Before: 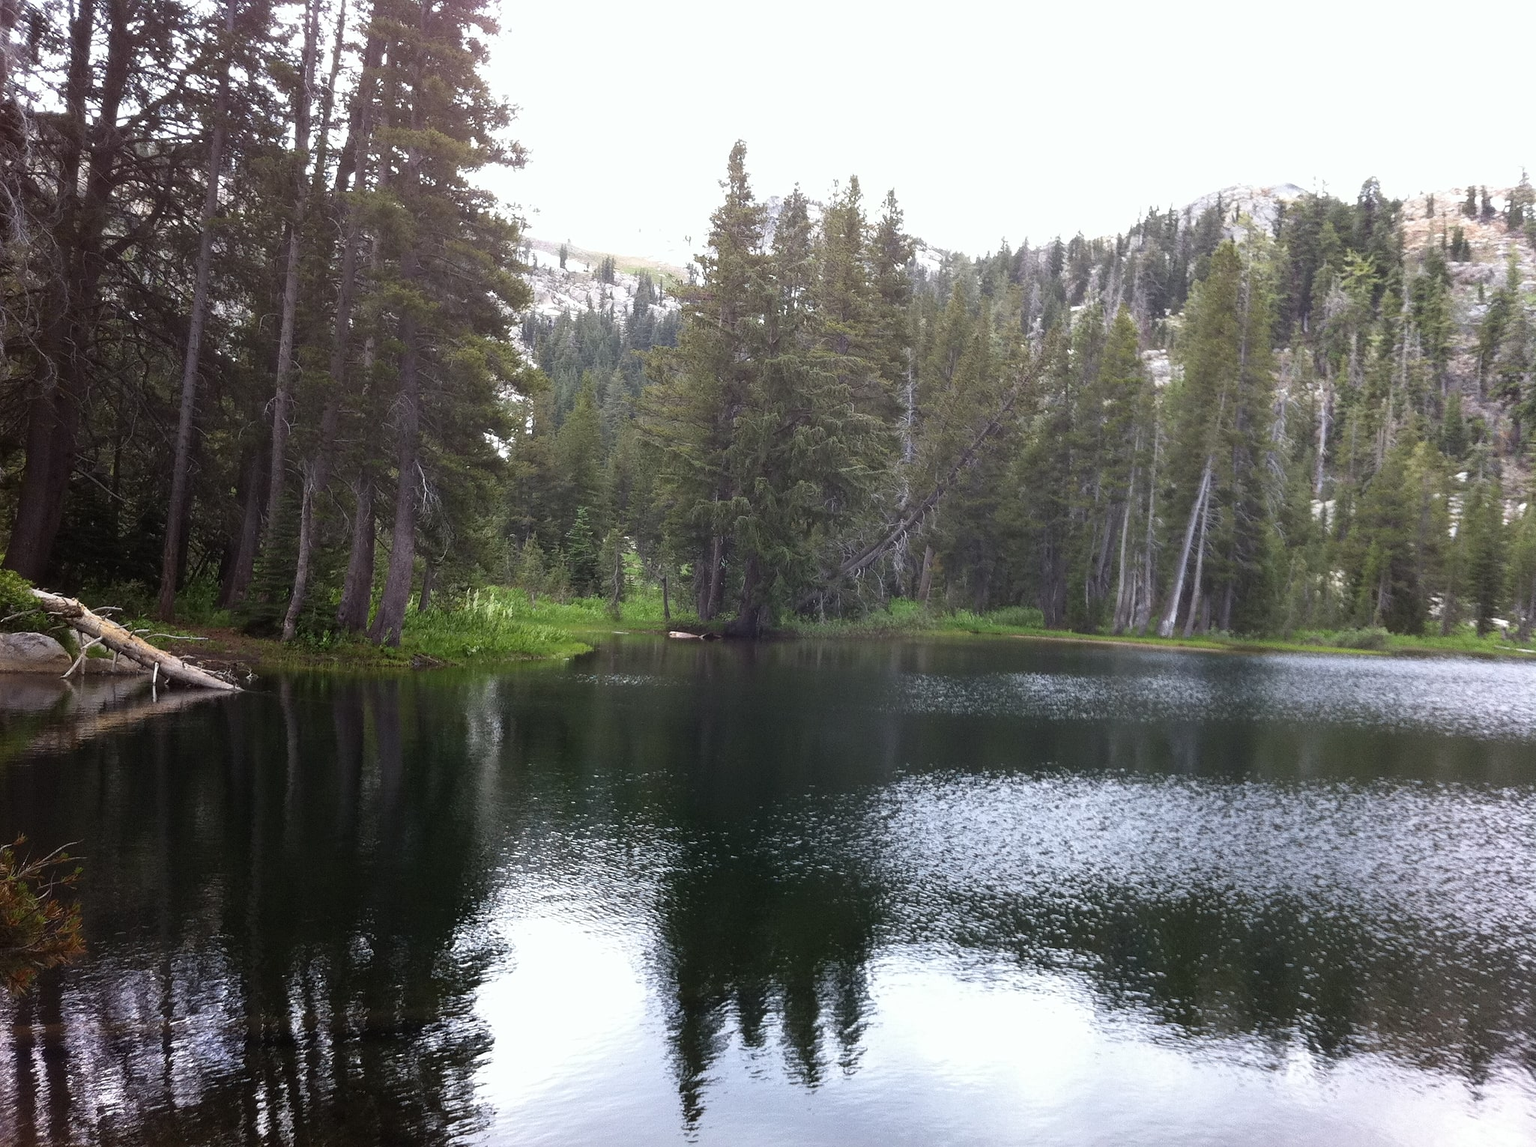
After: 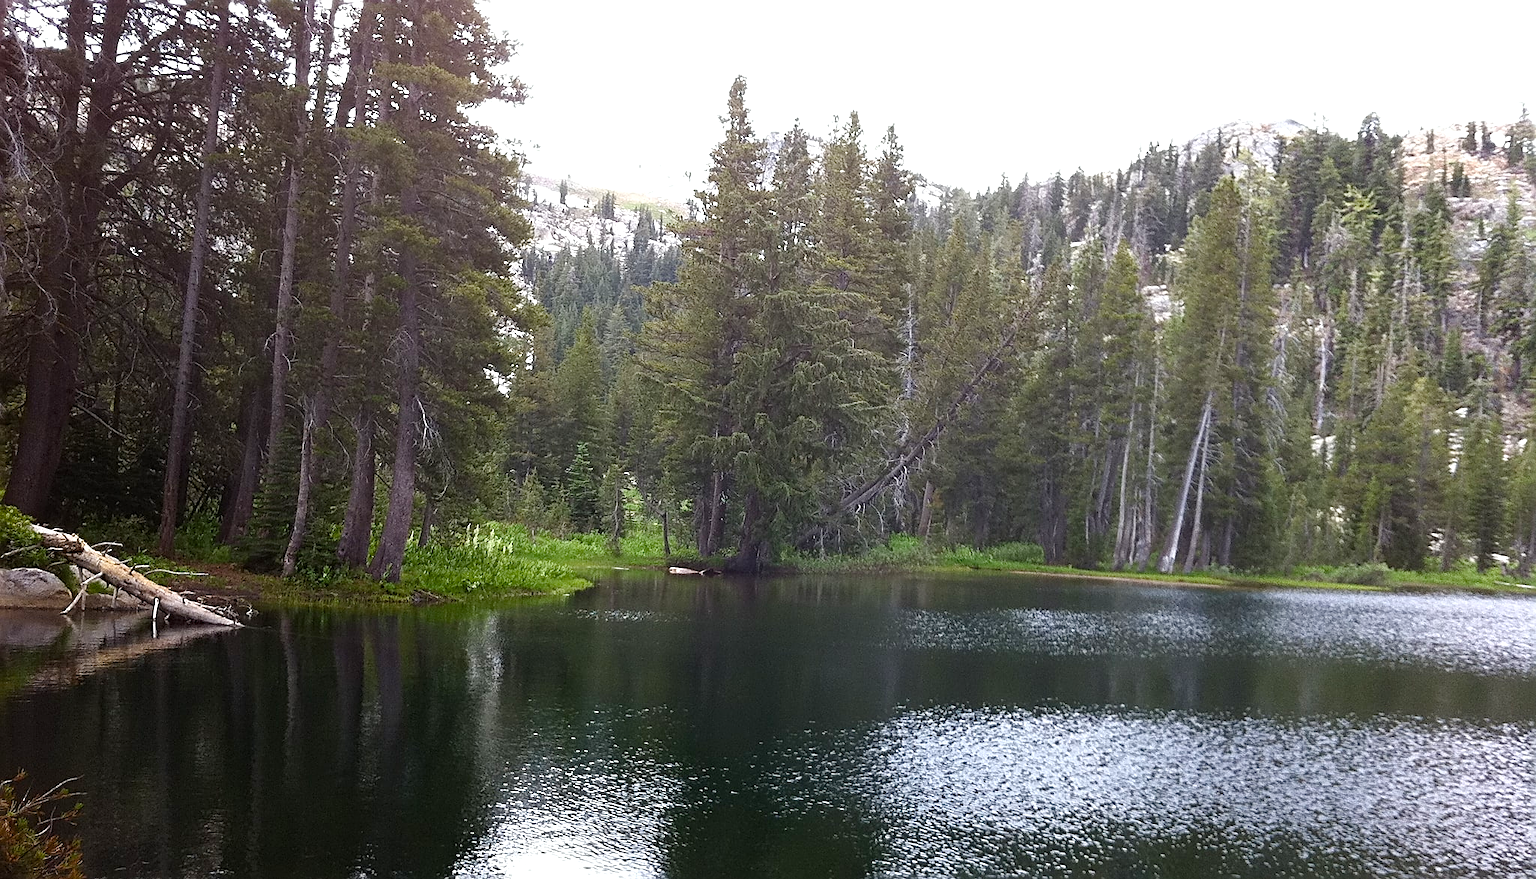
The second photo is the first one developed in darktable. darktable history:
sharpen: radius 2.543, amount 0.636
crop: top 5.667%, bottom 17.637%
color balance rgb: linear chroma grading › shadows 32%, linear chroma grading › global chroma -2%, linear chroma grading › mid-tones 4%, perceptual saturation grading › global saturation -2%, perceptual saturation grading › highlights -8%, perceptual saturation grading › mid-tones 8%, perceptual saturation grading › shadows 4%, perceptual brilliance grading › highlights 8%, perceptual brilliance grading › mid-tones 4%, perceptual brilliance grading › shadows 2%, global vibrance 16%, saturation formula JzAzBz (2021)
